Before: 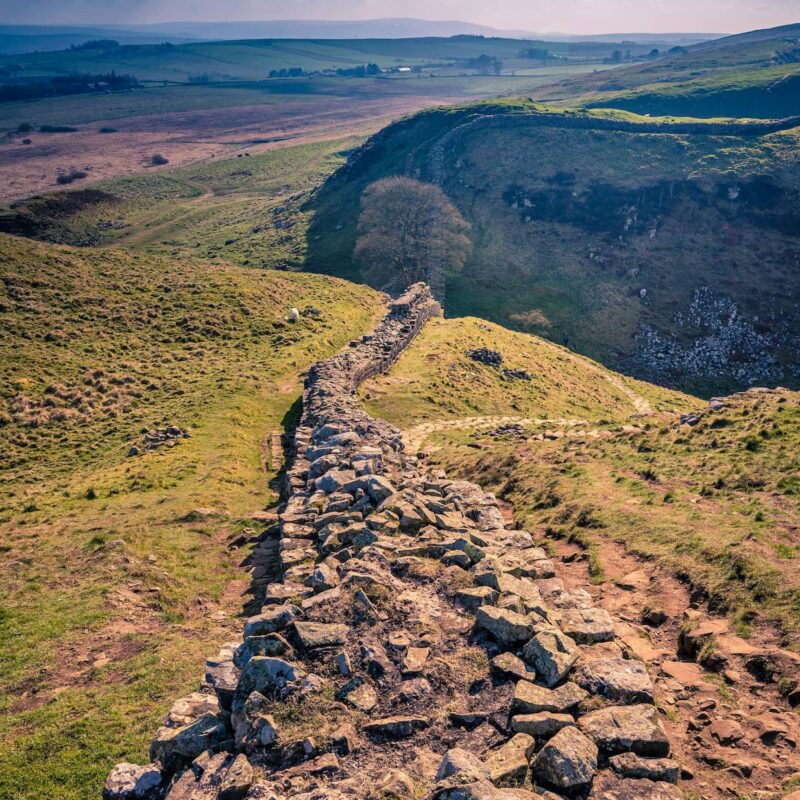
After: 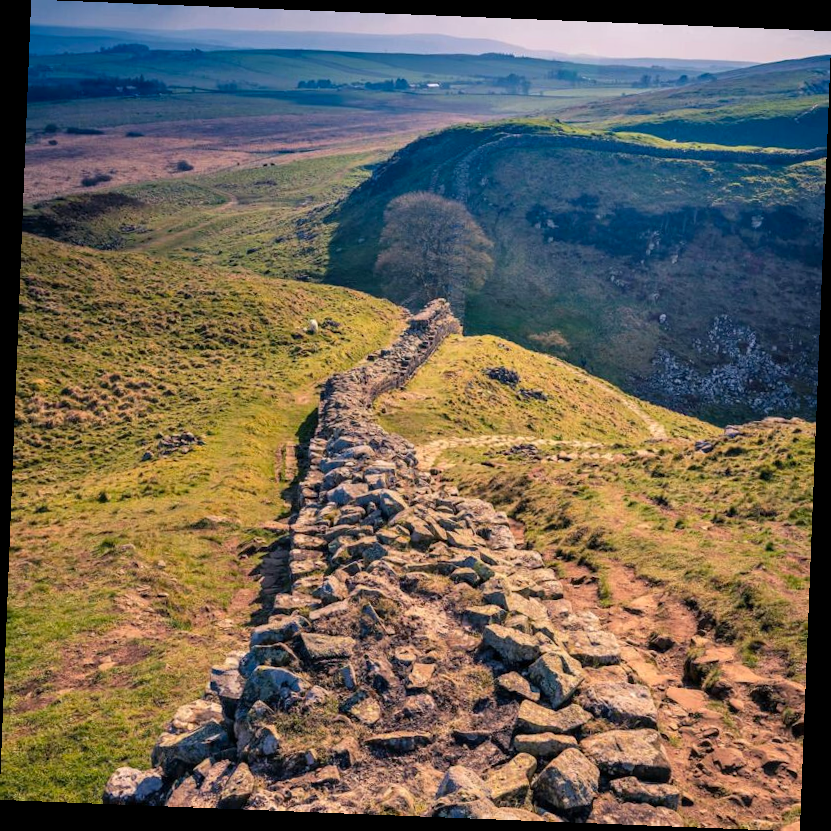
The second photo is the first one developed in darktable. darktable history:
shadows and highlights: shadows 12, white point adjustment 1.2, soften with gaussian
contrast brightness saturation: saturation 0.13
rotate and perspective: rotation 2.27°, automatic cropping off
